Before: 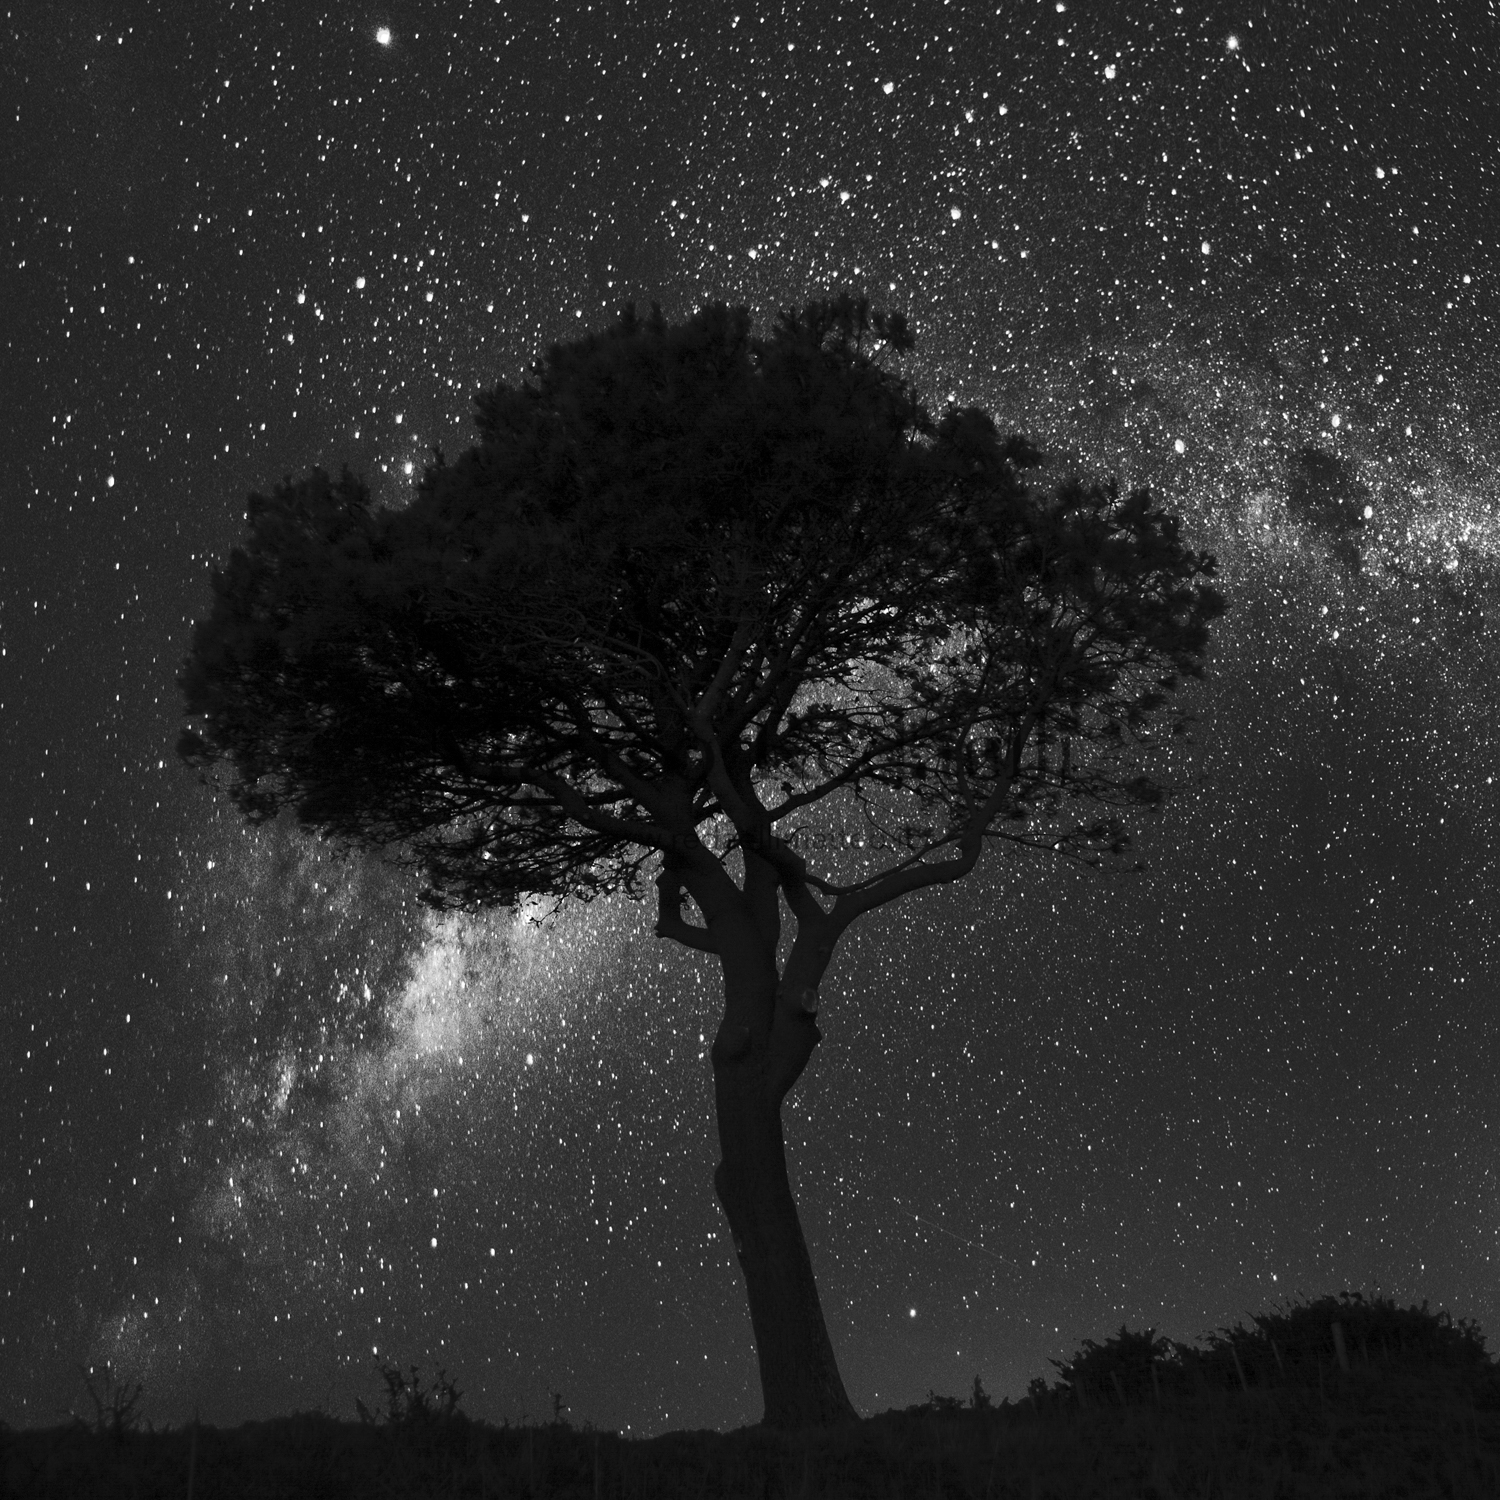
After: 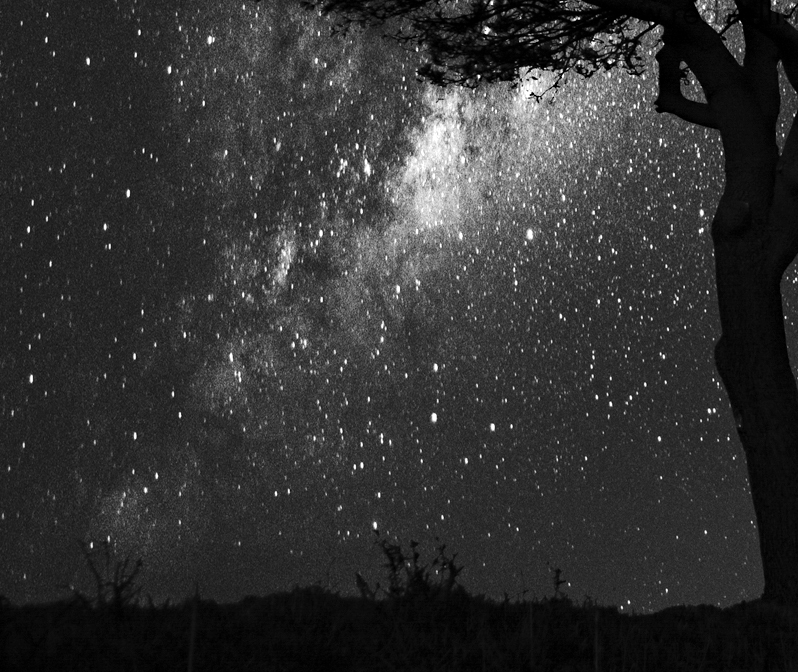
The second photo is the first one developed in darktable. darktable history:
haze removal: compatibility mode true
exposure: exposure 0.187 EV, compensate highlight preservation false
crop and rotate: top 55.03%, right 46.75%, bottom 0.168%
